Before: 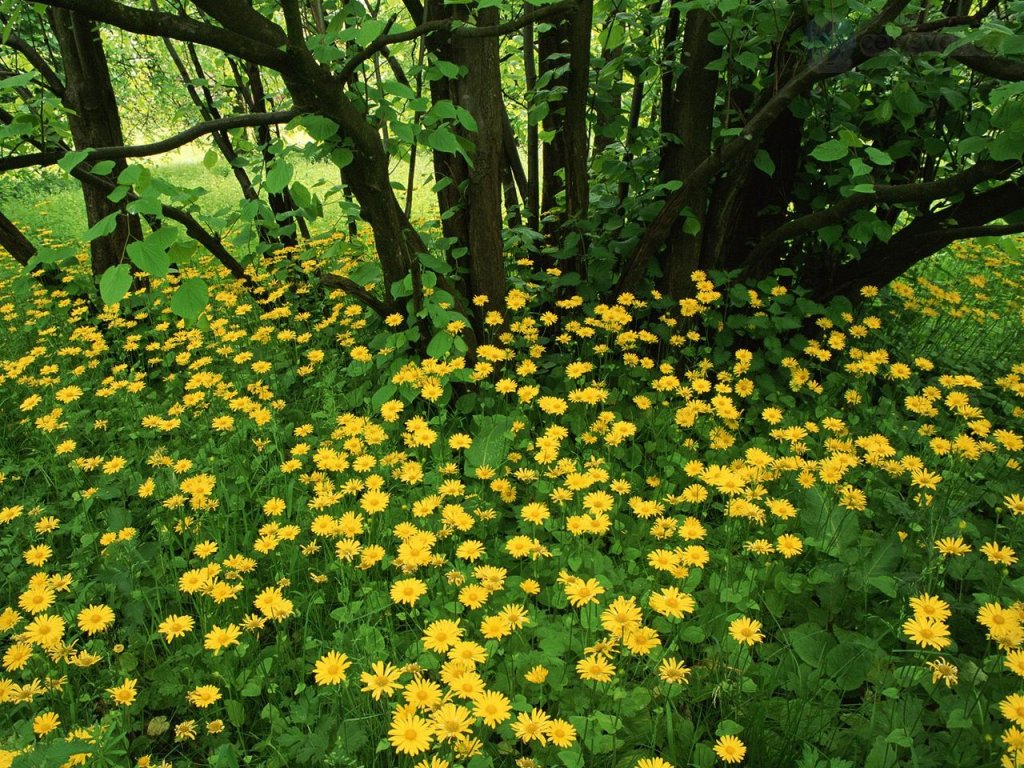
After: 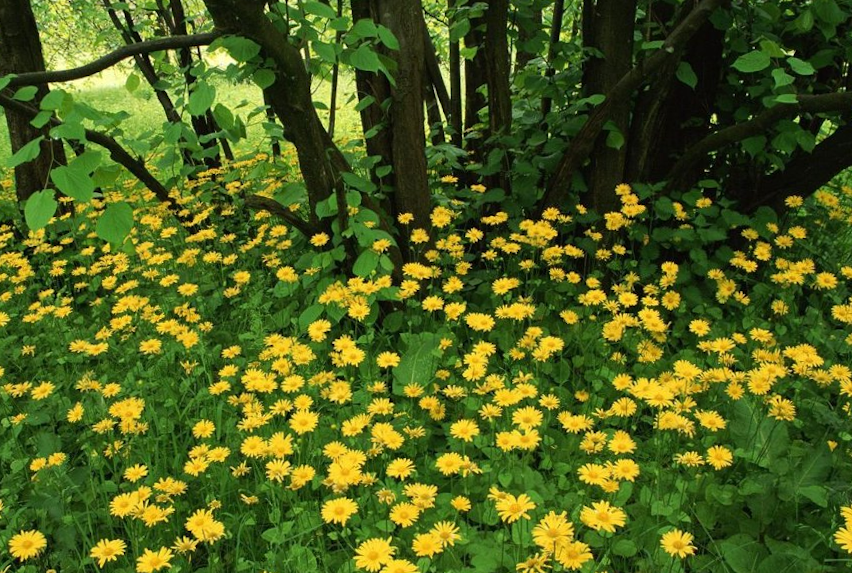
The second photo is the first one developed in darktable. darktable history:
tone equalizer: on, module defaults
rotate and perspective: rotation -1.17°, automatic cropping off
crop: left 7.856%, top 11.836%, right 10.12%, bottom 15.387%
